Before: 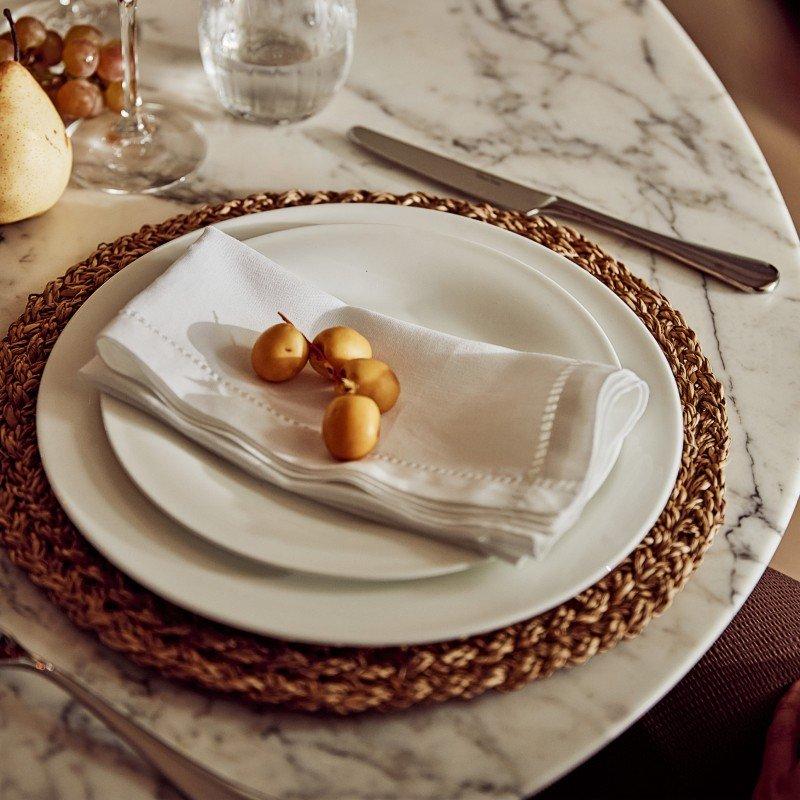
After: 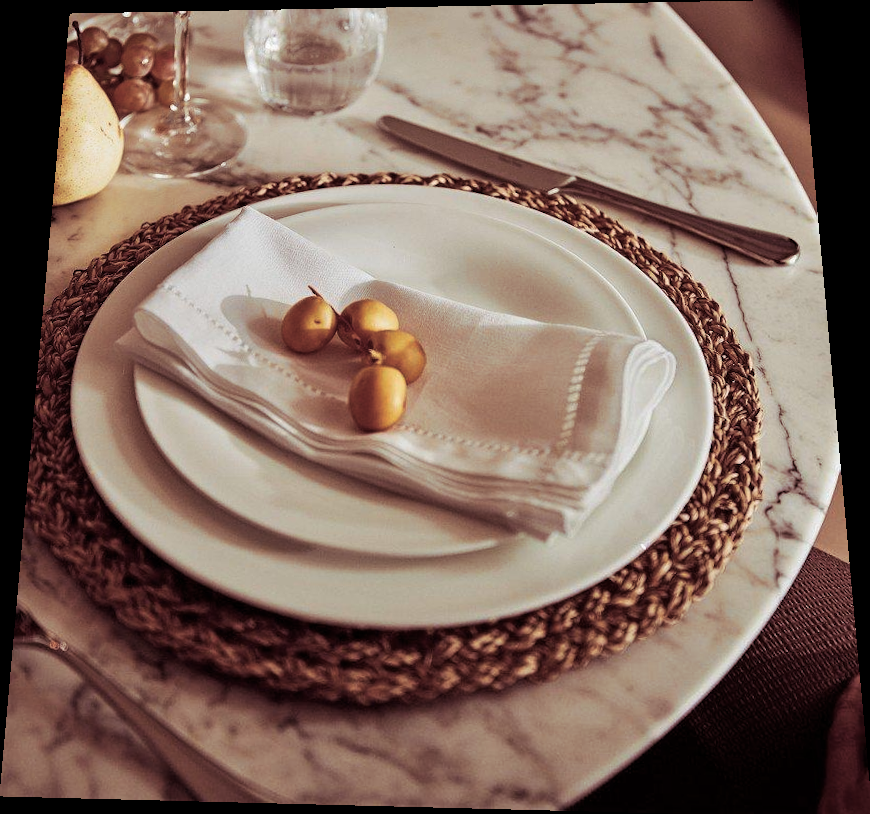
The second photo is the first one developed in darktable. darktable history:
crop: top 0.05%, bottom 0.098%
split-toning: shadows › saturation 0.41, highlights › saturation 0, compress 33.55%
rotate and perspective: rotation 0.128°, lens shift (vertical) -0.181, lens shift (horizontal) -0.044, shear 0.001, automatic cropping off
